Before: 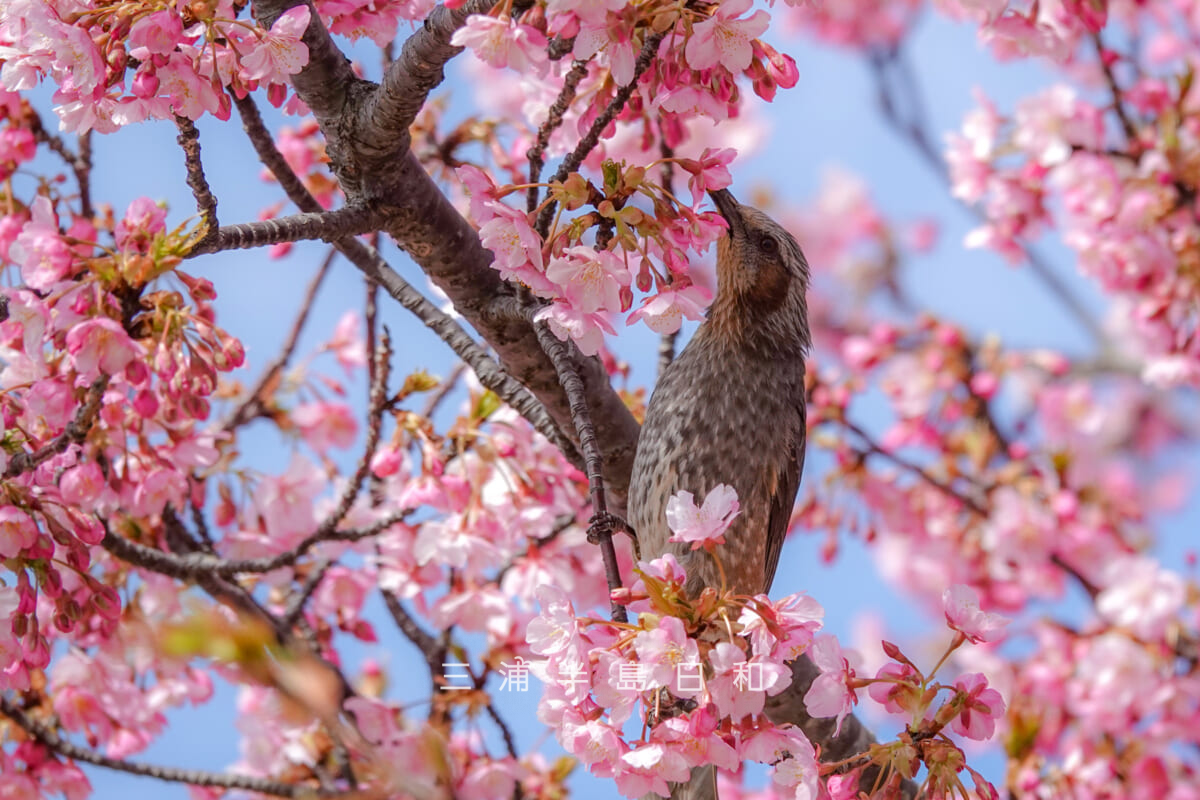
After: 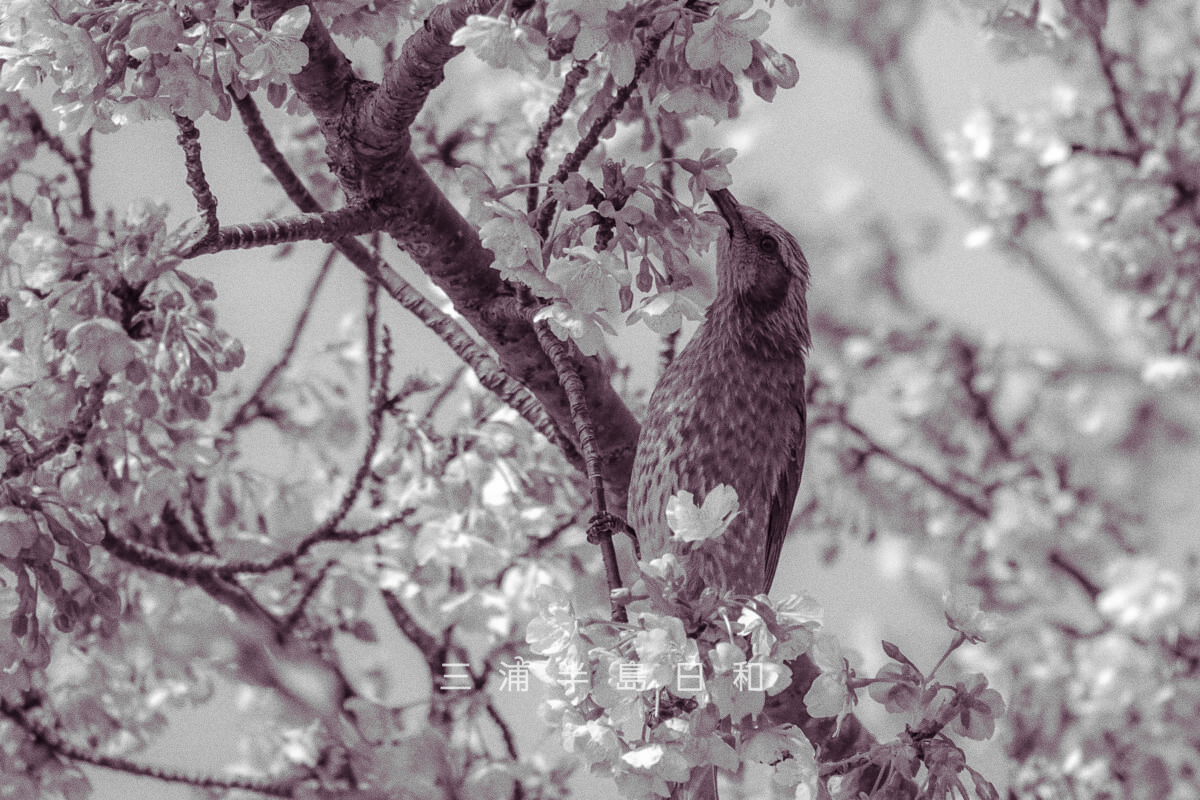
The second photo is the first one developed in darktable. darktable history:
white balance: red 0.983, blue 1.036
monochrome: on, module defaults
grain: coarseness 3.21 ISO
split-toning: shadows › hue 316.8°, shadows › saturation 0.47, highlights › hue 201.6°, highlights › saturation 0, balance -41.97, compress 28.01%
